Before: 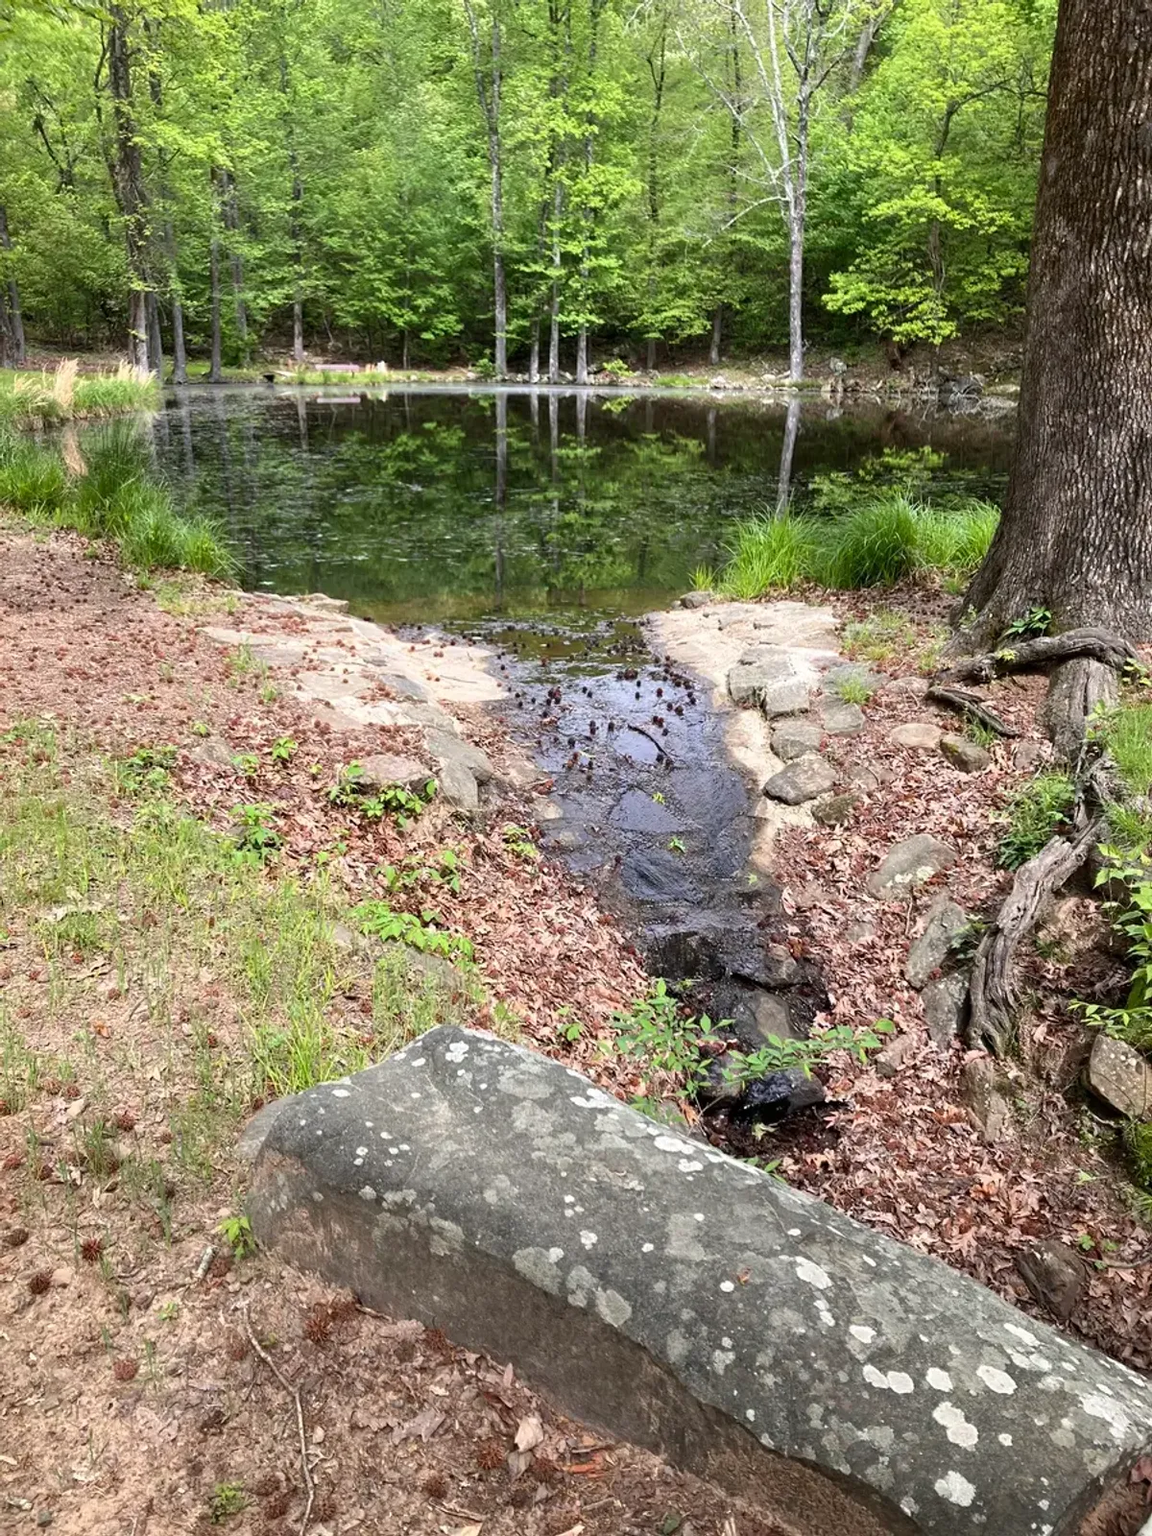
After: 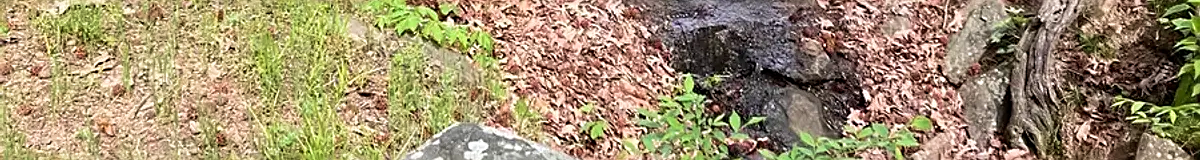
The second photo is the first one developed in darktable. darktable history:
crop and rotate: top 59.084%, bottom 30.916%
sharpen: on, module defaults
velvia: on, module defaults
